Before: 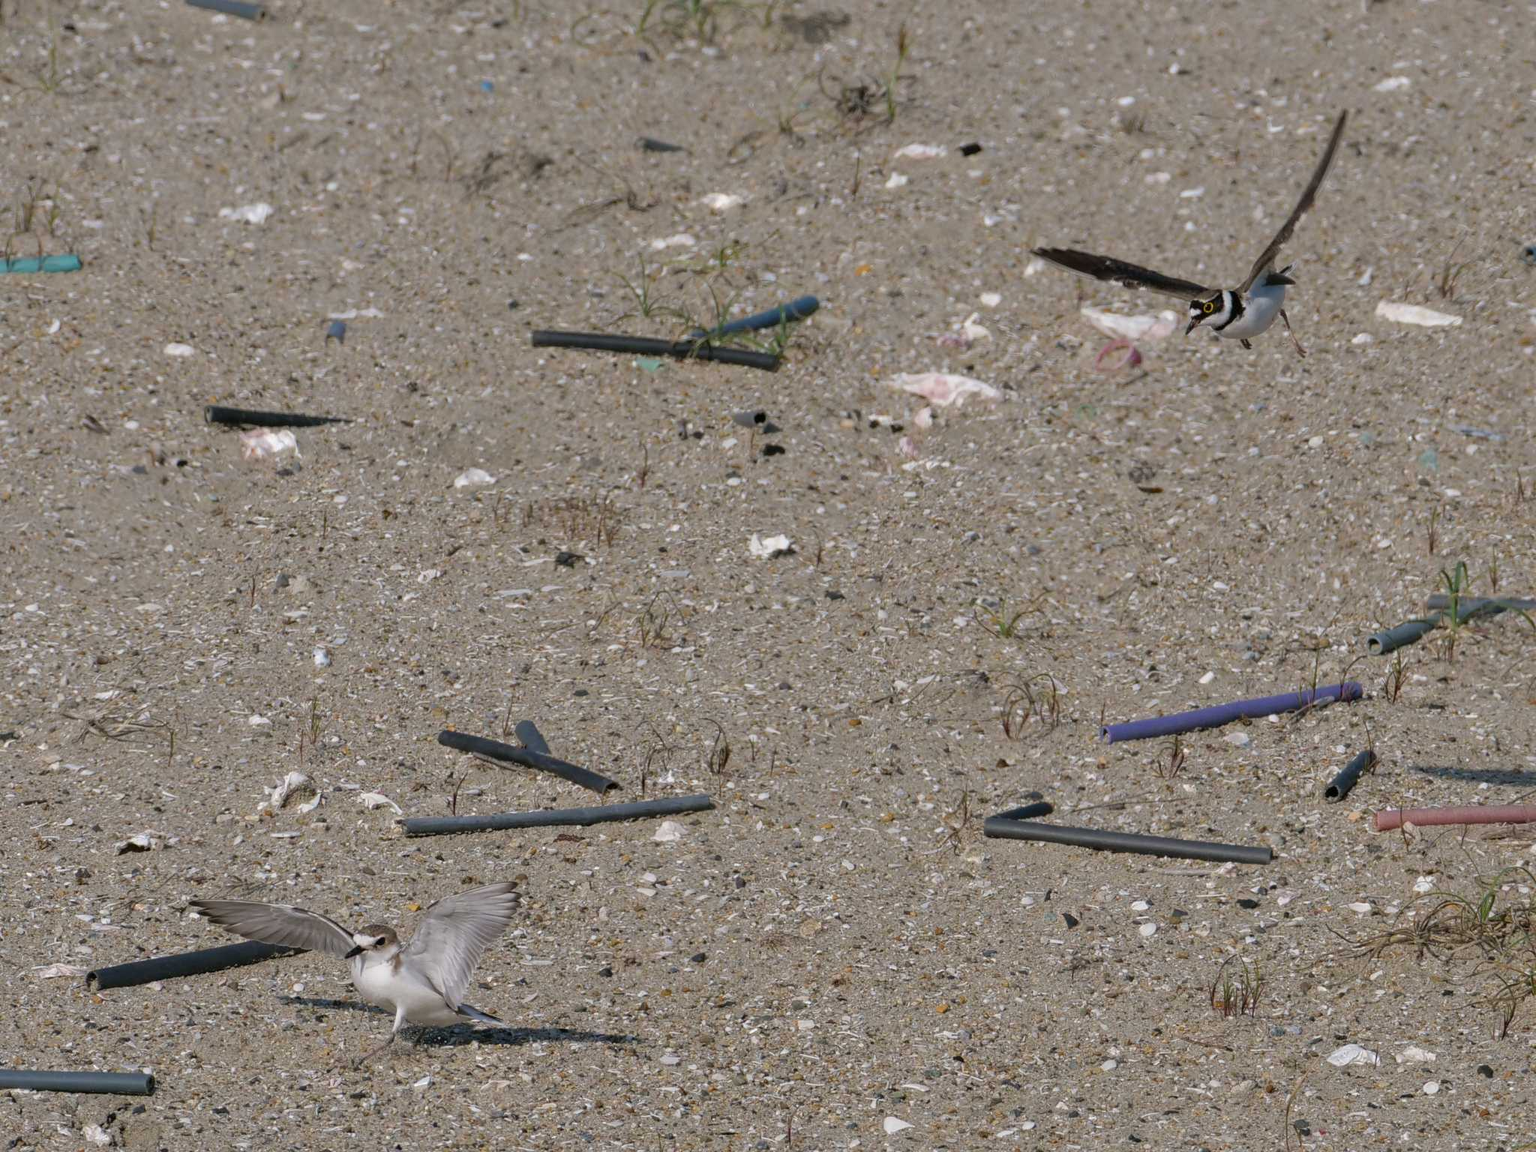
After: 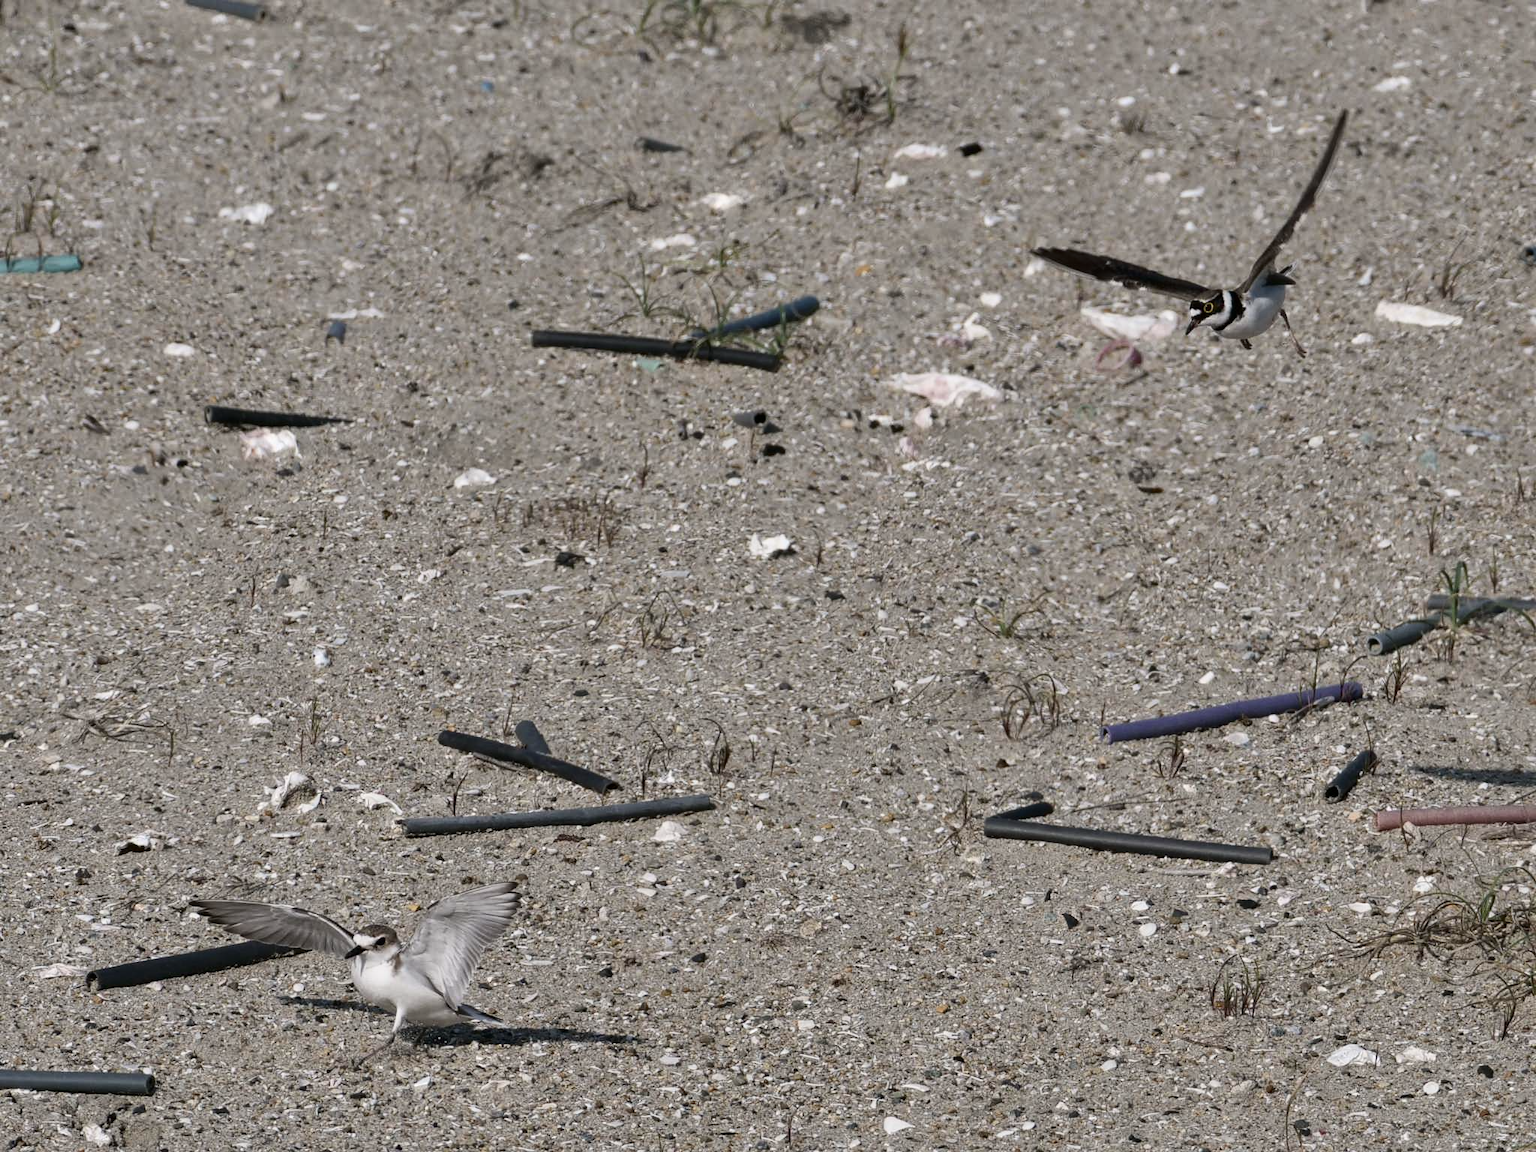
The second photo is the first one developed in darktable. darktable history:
shadows and highlights: low approximation 0.01, soften with gaussian
contrast brightness saturation: contrast 0.246, saturation -0.317
